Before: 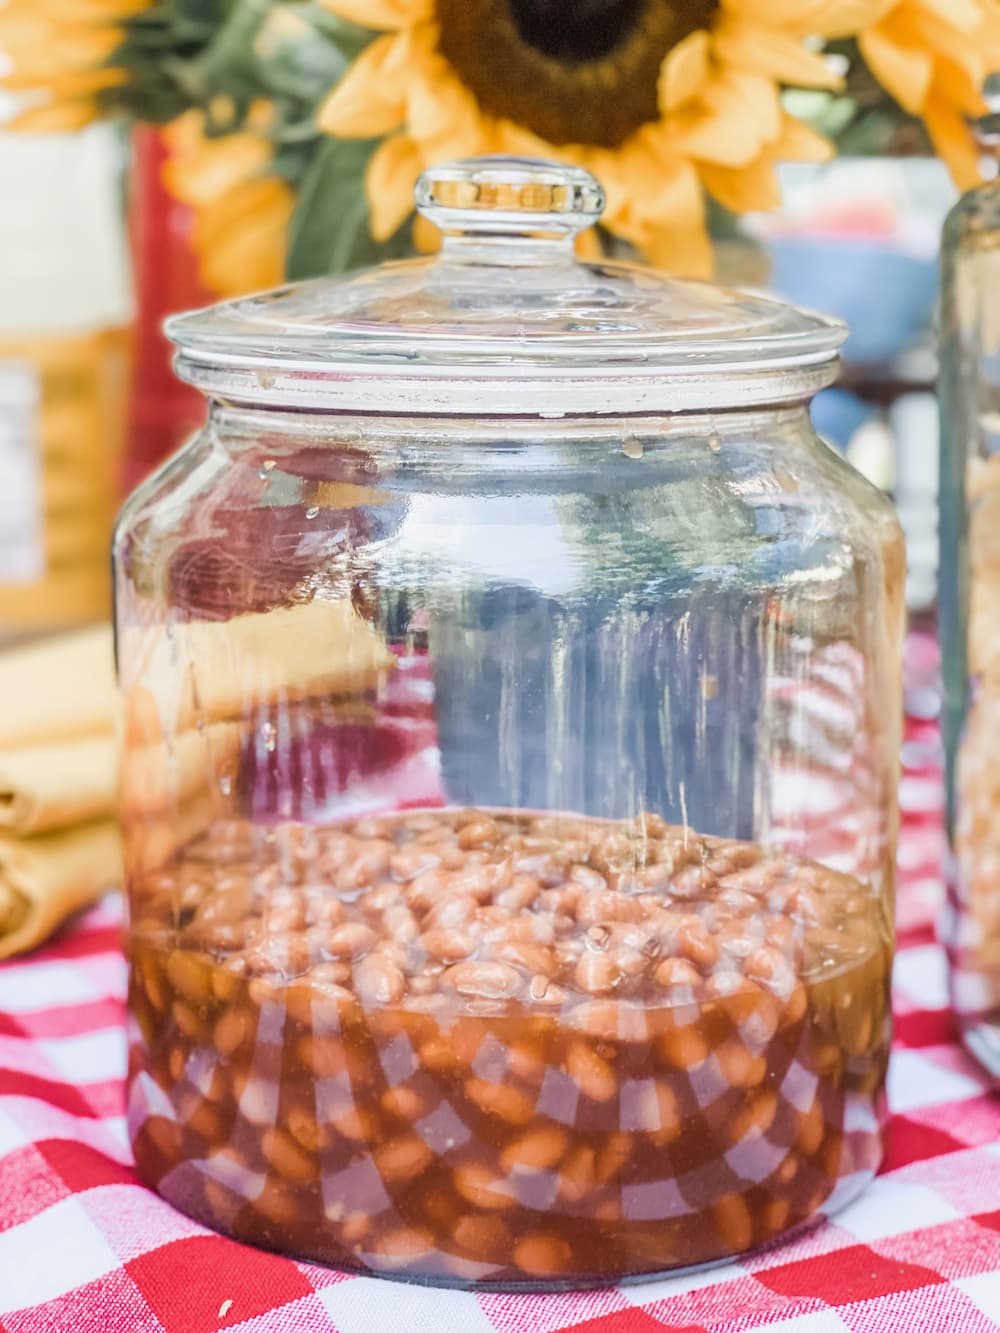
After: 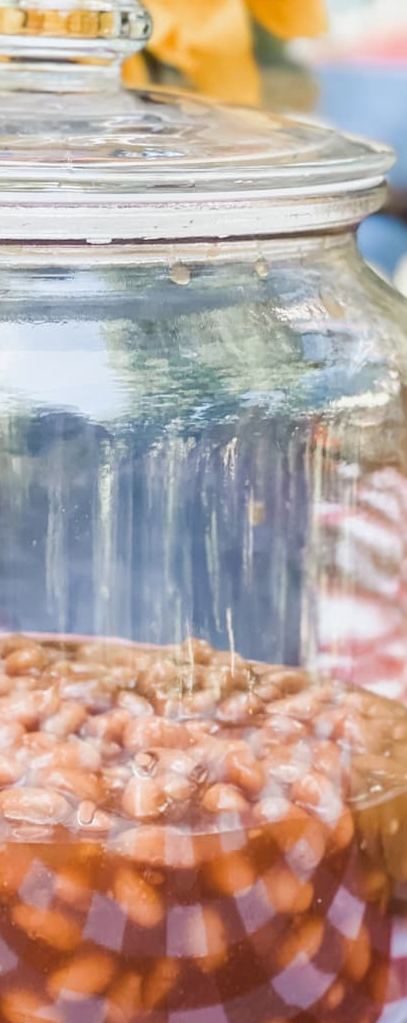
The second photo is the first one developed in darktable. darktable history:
crop: left 45.334%, top 13.102%, right 13.964%, bottom 10.126%
